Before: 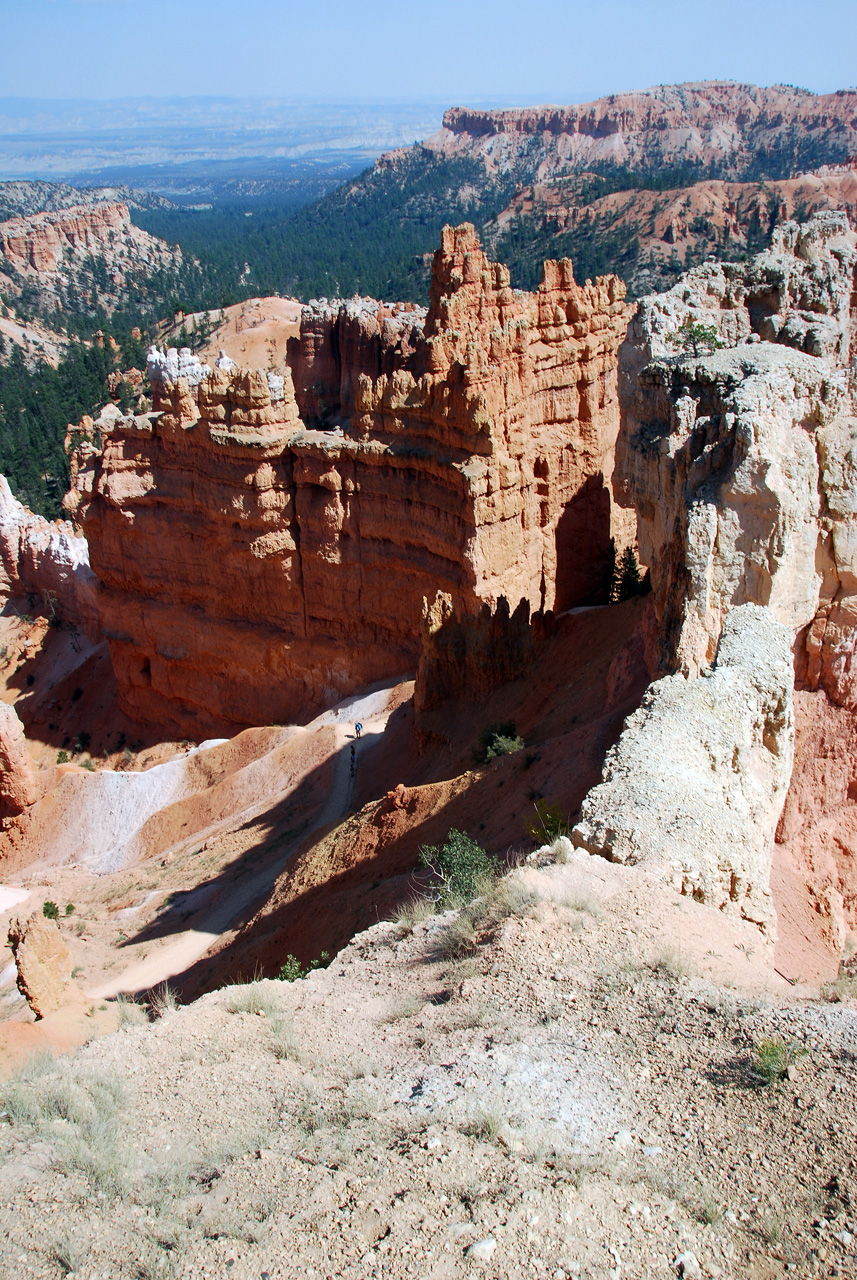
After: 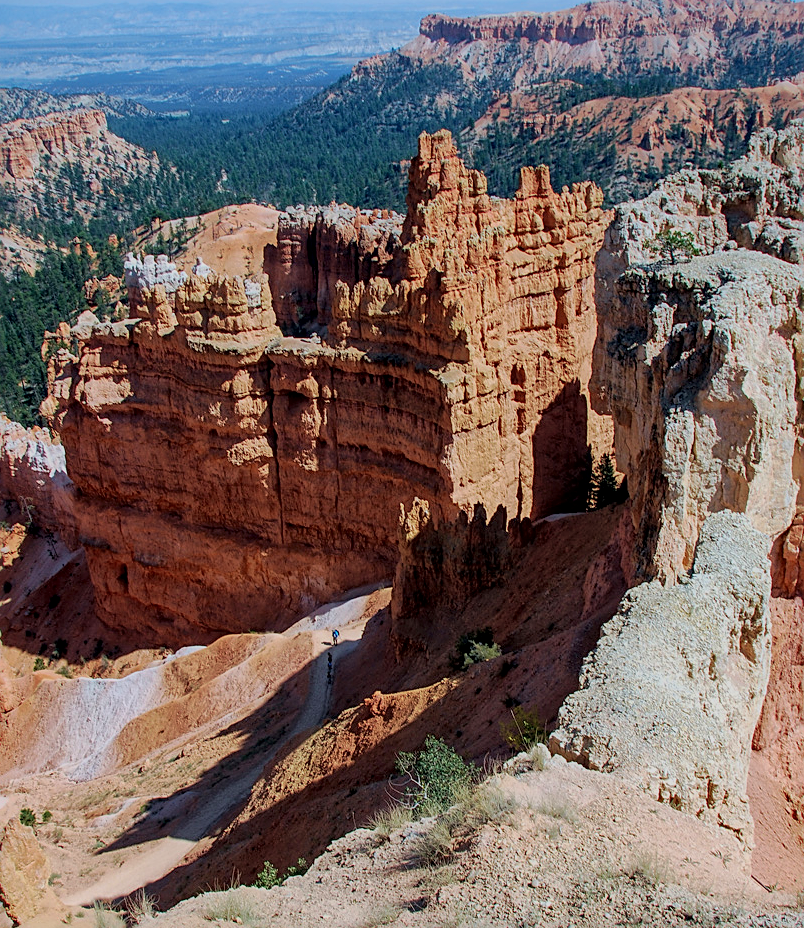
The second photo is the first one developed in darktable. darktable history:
crop: left 2.737%, top 7.287%, right 3.421%, bottom 20.179%
sharpen: on, module defaults
local contrast: on, module defaults
global tonemap: drago (1, 100), detail 1
velvia: strength 21.76%
